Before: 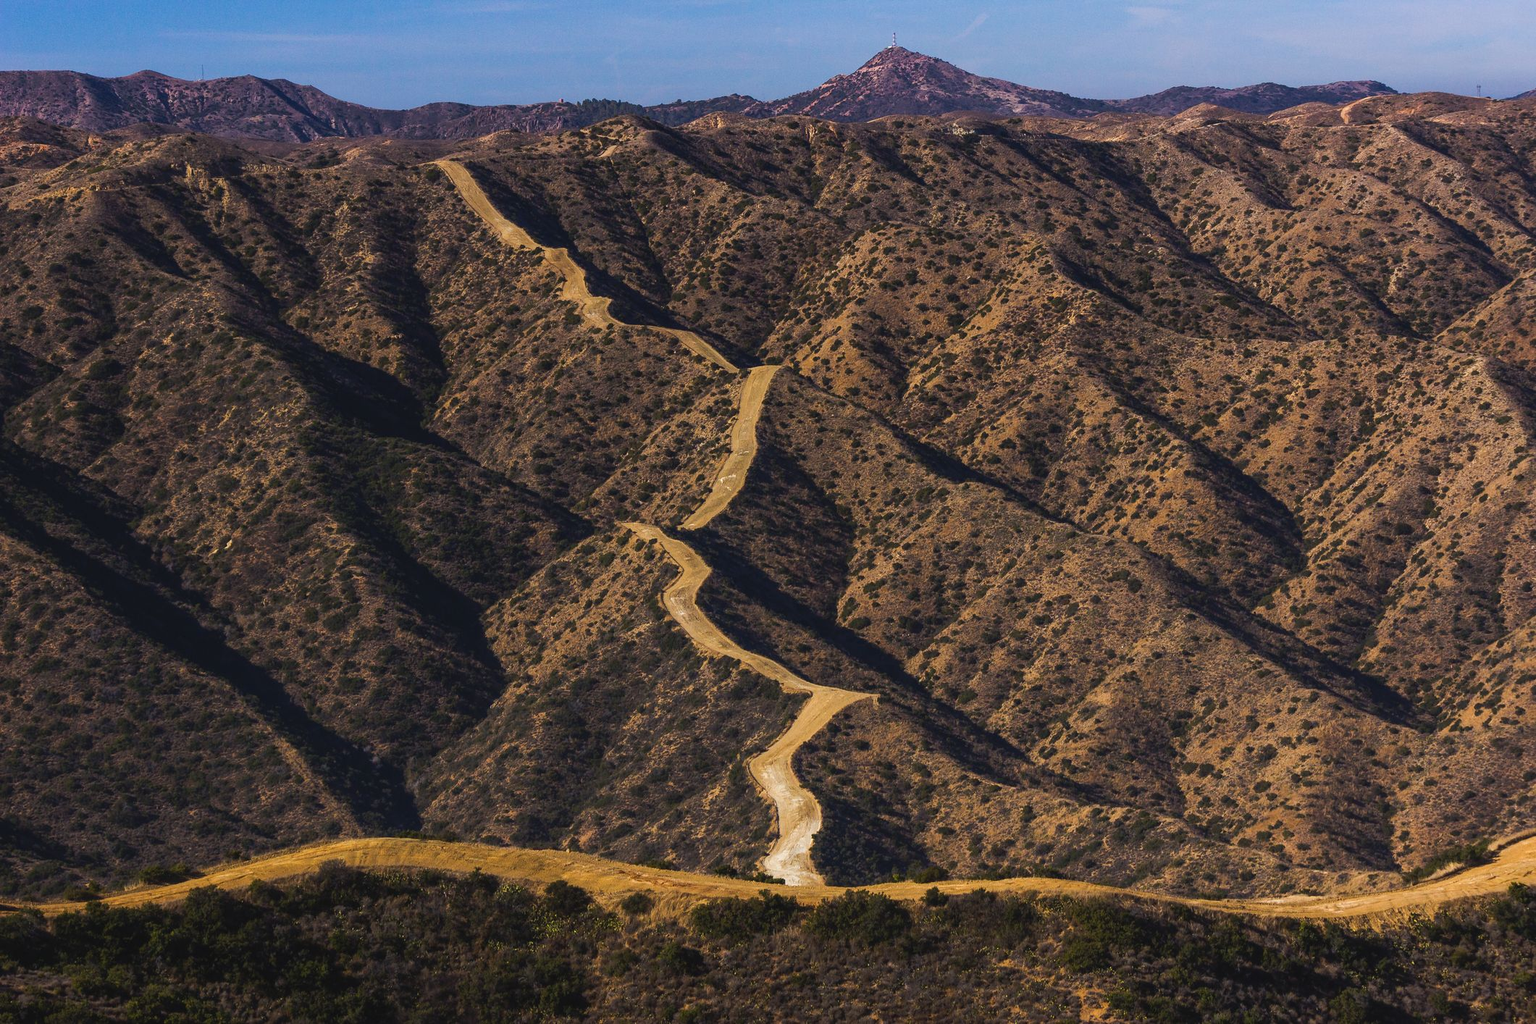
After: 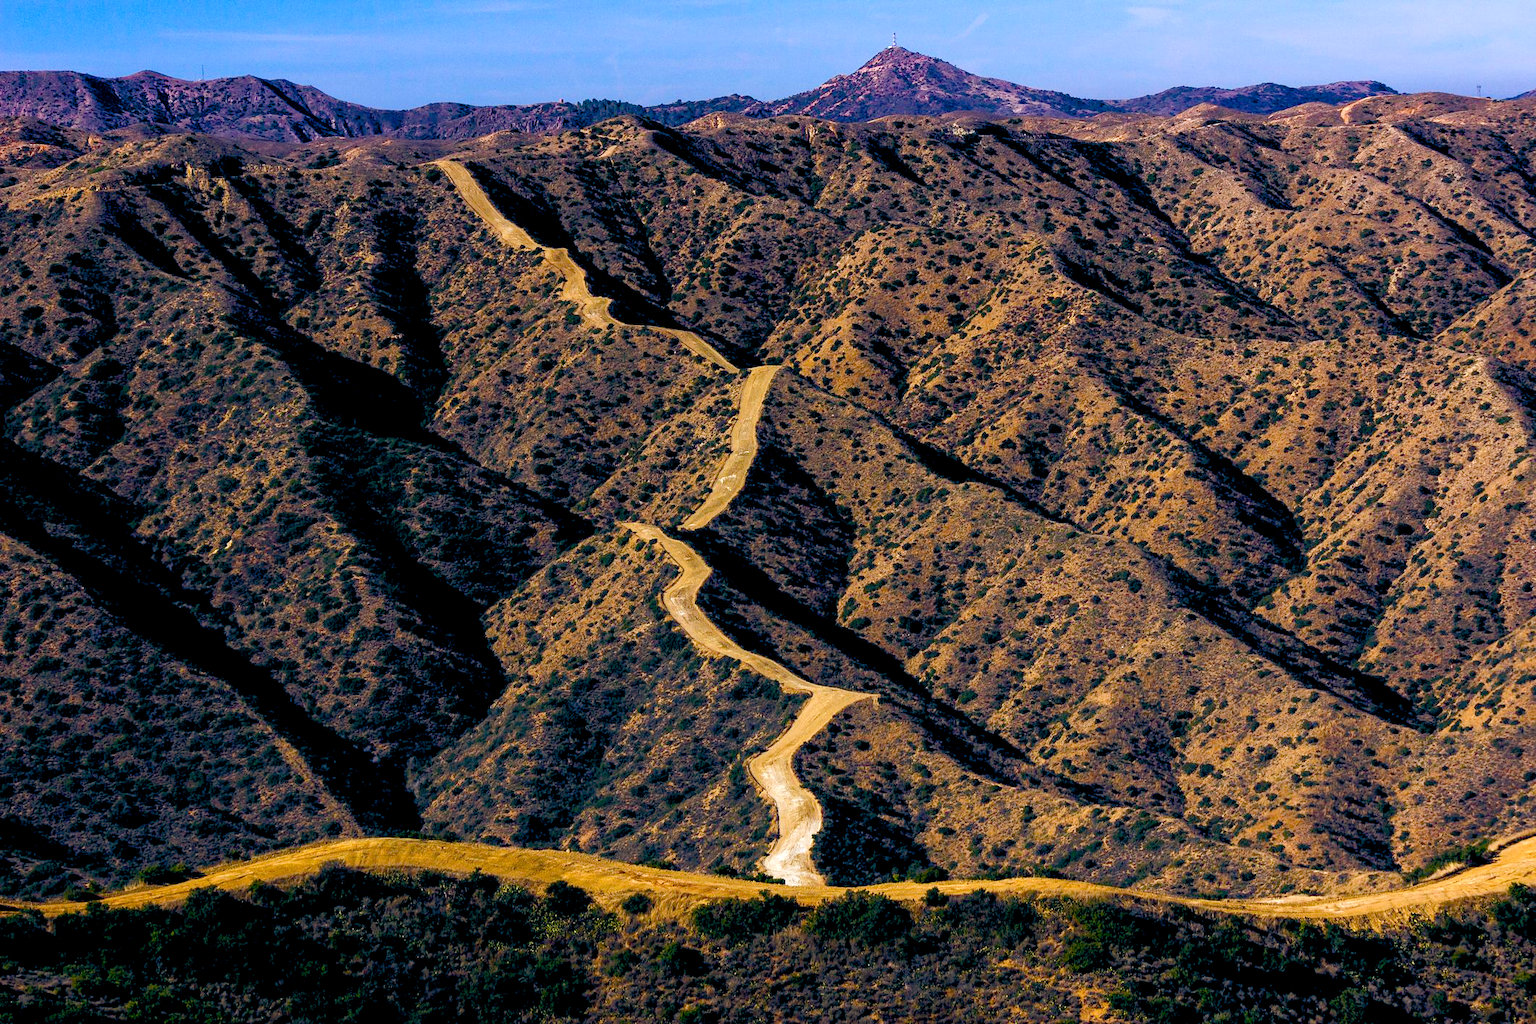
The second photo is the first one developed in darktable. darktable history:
color balance rgb: perceptual saturation grading › global saturation 35%, perceptual saturation grading › highlights -25%, perceptual saturation grading › shadows 50%
color balance: lift [0.975, 0.993, 1, 1.015], gamma [1.1, 1, 1, 0.945], gain [1, 1.04, 1, 0.95]
exposure: black level correction 0.001, exposure 0.5 EV, compensate exposure bias true, compensate highlight preservation false
color calibration: x 0.367, y 0.376, temperature 4372.25 K
